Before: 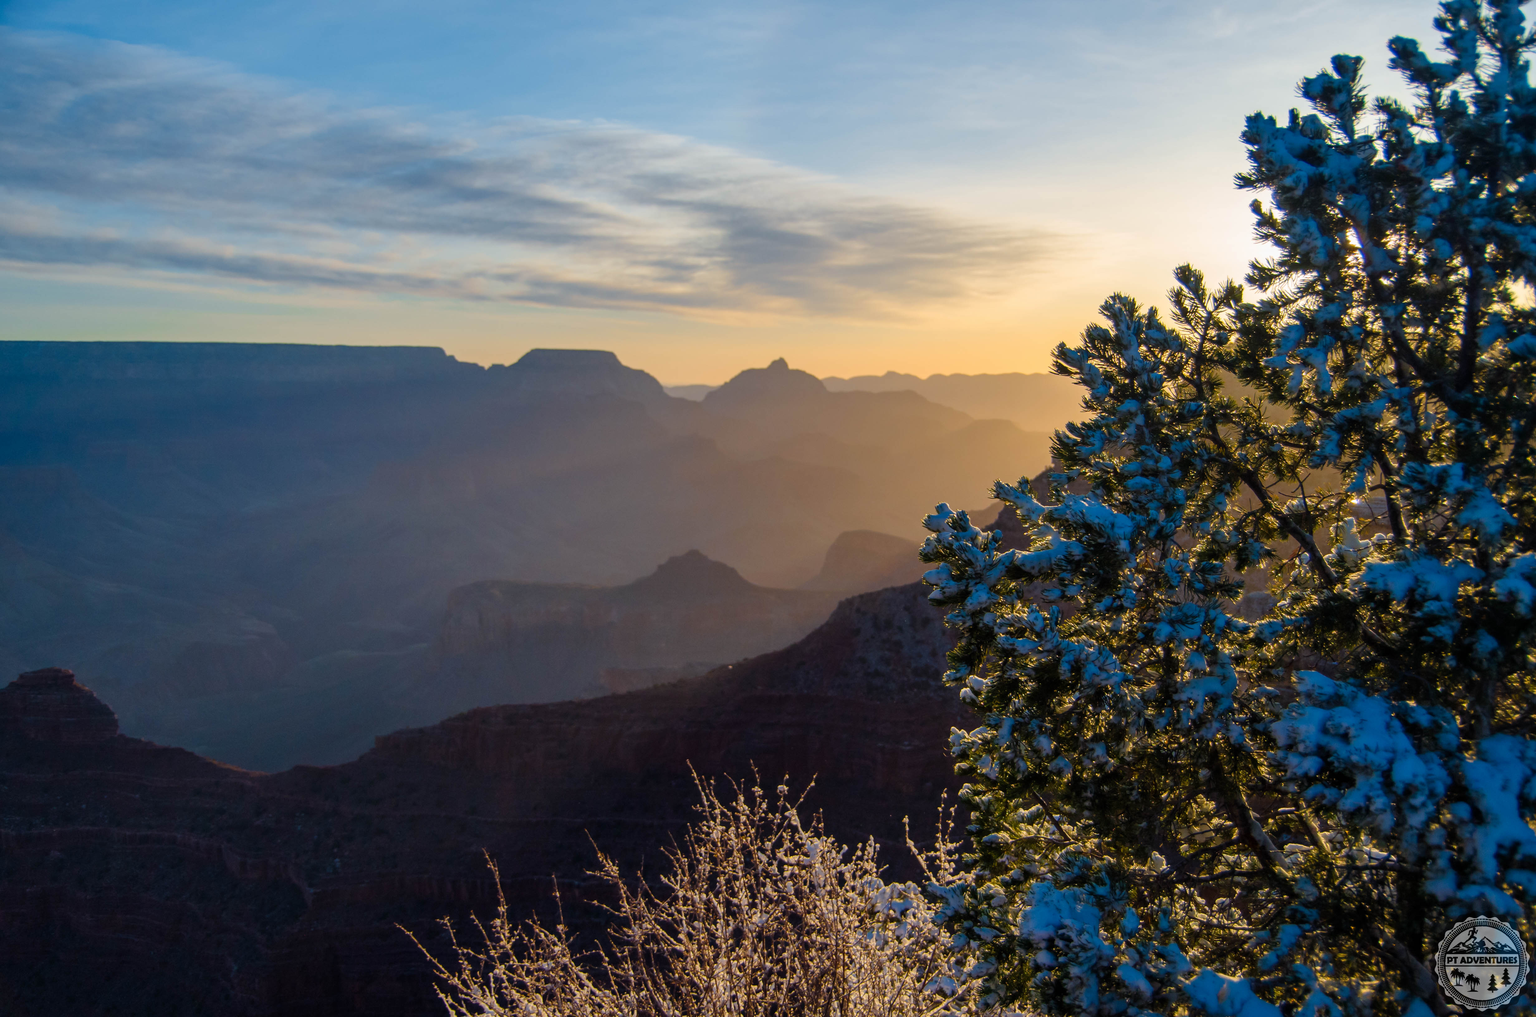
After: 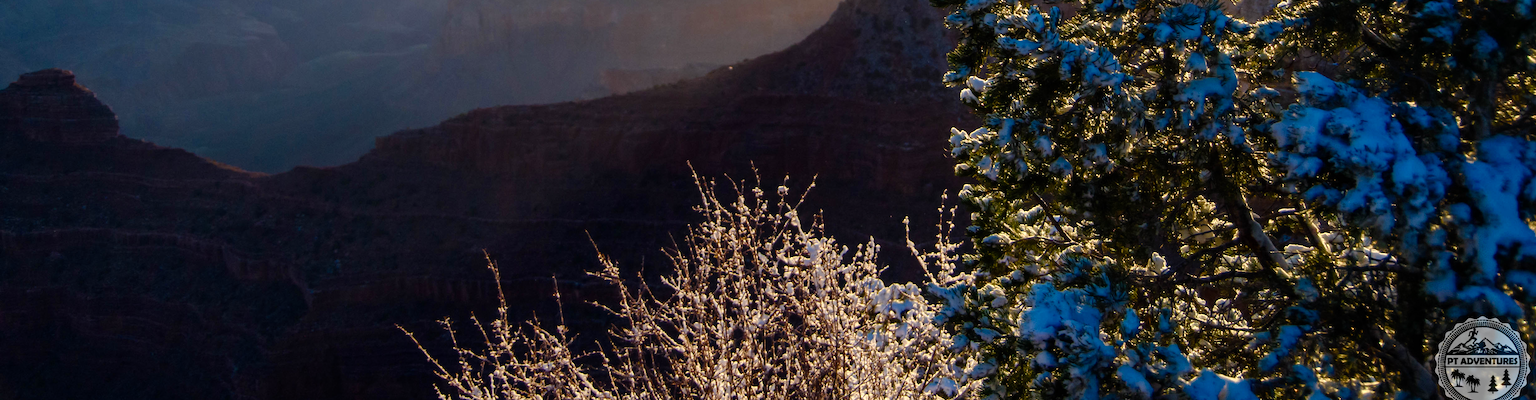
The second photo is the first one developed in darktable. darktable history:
crop and rotate: top 58.946%, bottom 1.689%
tone equalizer: -8 EV -0.402 EV, -7 EV -0.422 EV, -6 EV -0.311 EV, -5 EV -0.199 EV, -3 EV 0.247 EV, -2 EV 0.359 EV, -1 EV 0.414 EV, +0 EV 0.399 EV
color balance rgb: white fulcrum 0.984 EV, perceptual saturation grading › global saturation 0.595%, perceptual saturation grading › highlights -31.695%, perceptual saturation grading › mid-tones 6.043%, perceptual saturation grading › shadows 17.422%, global vibrance 6.852%, saturation formula JzAzBz (2021)
